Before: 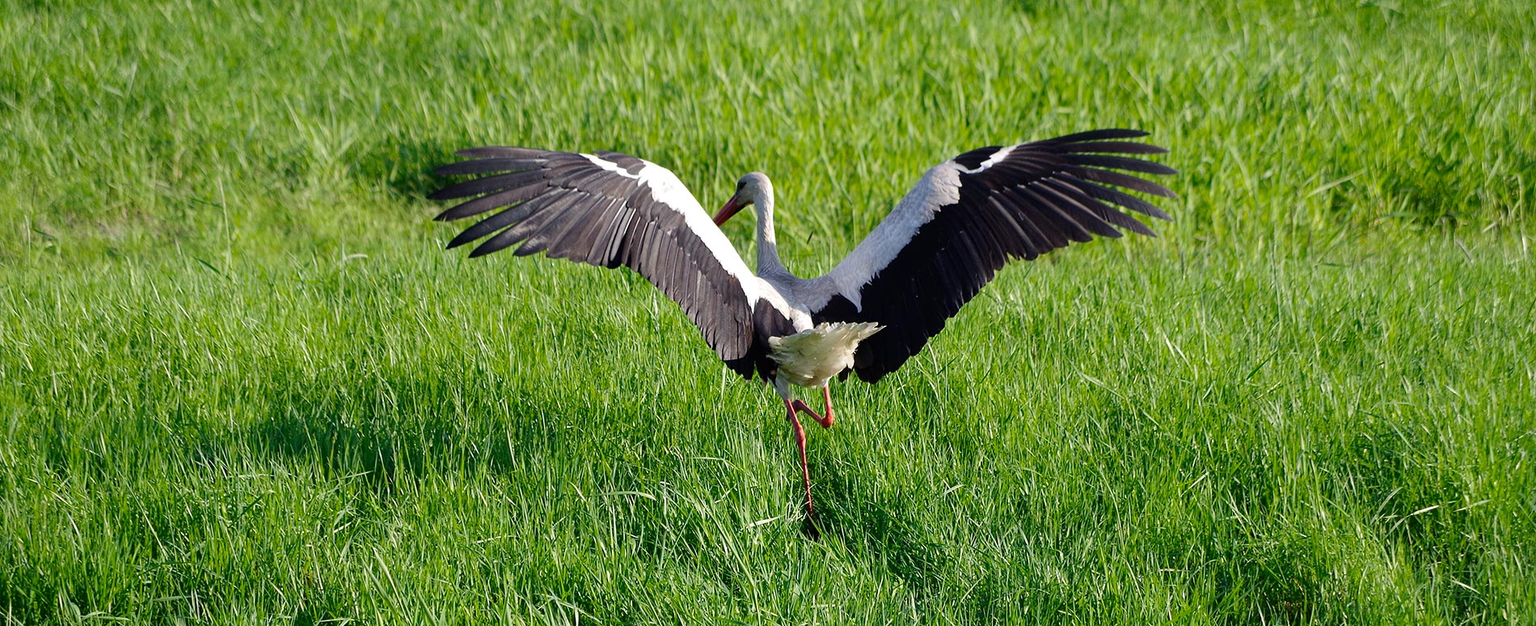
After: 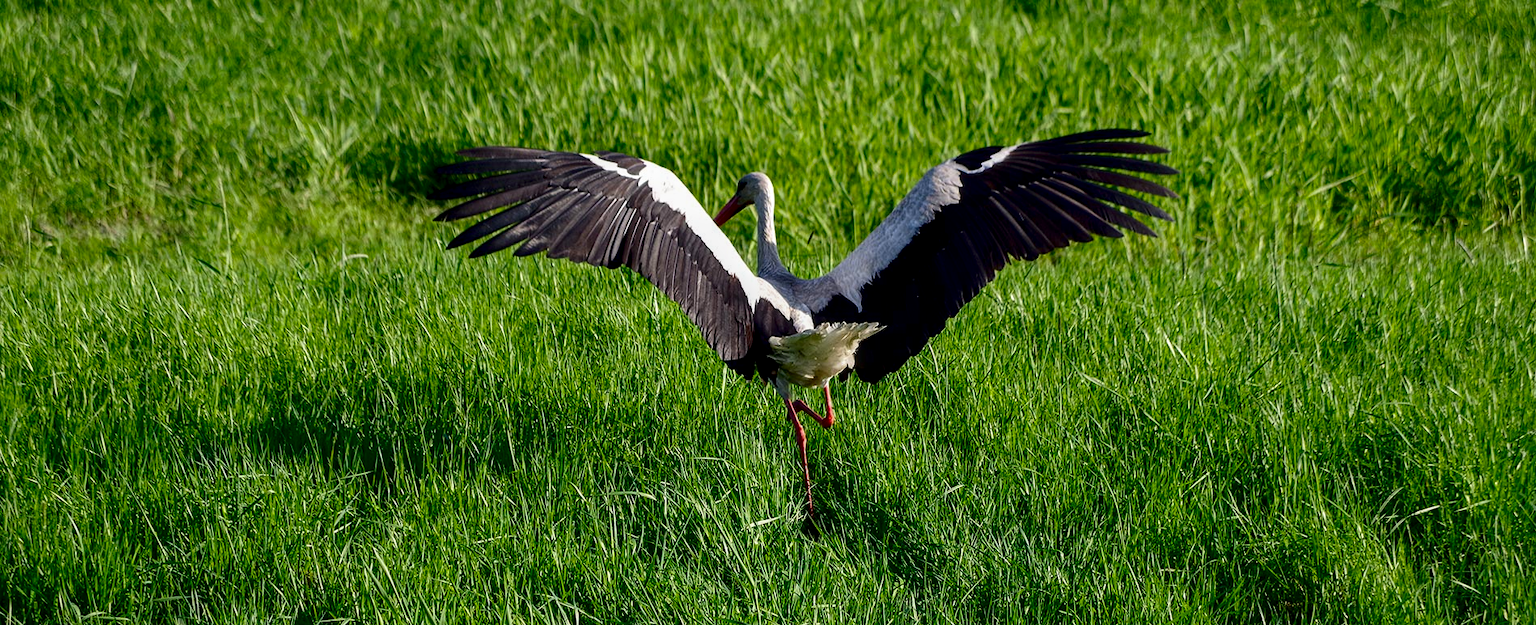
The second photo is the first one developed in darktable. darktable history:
contrast brightness saturation: contrast 0.13, brightness -0.24, saturation 0.14
local contrast: on, module defaults
